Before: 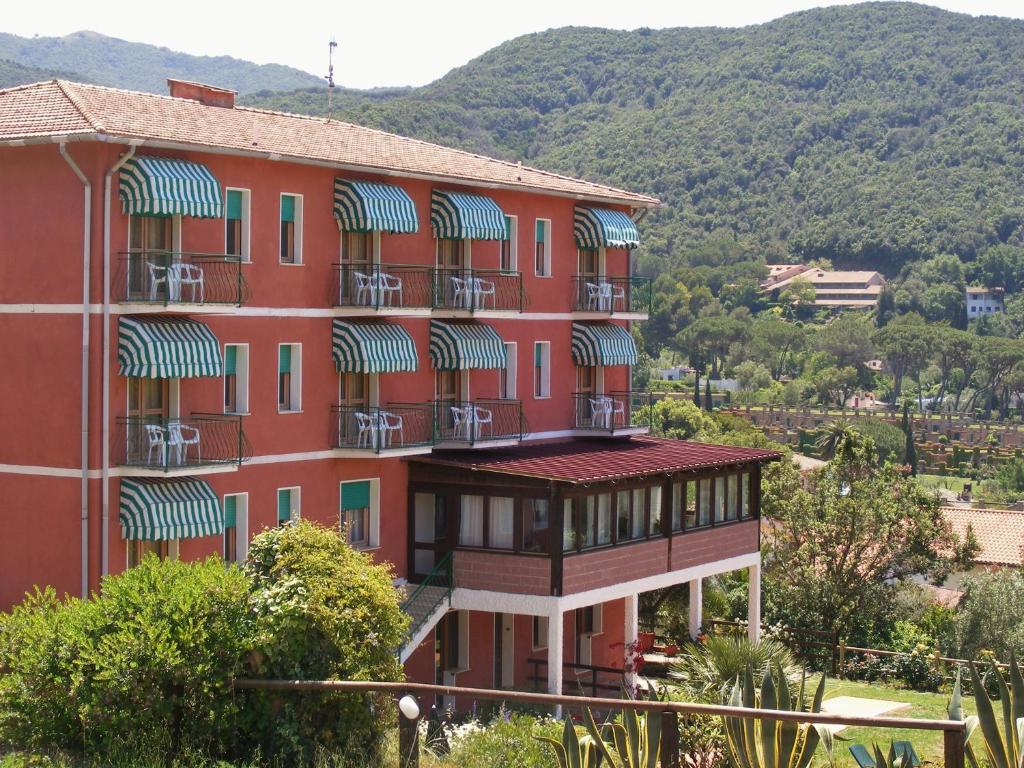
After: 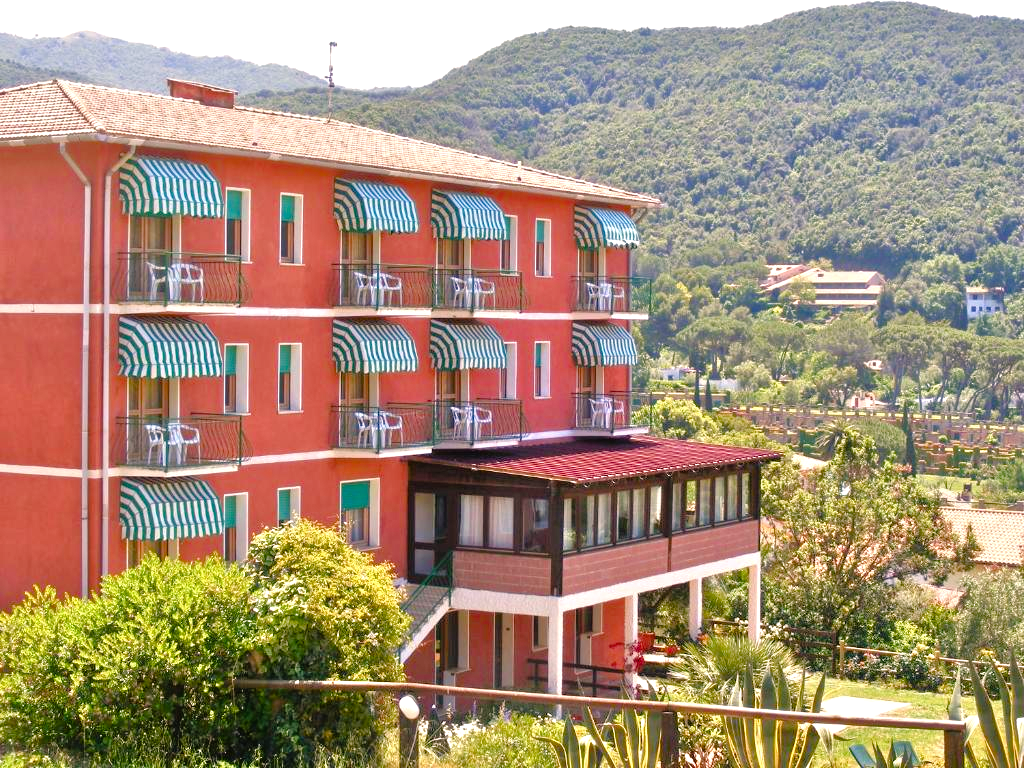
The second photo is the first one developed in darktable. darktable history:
tone equalizer: -7 EV 0.15 EV, -6 EV 0.6 EV, -5 EV 1.15 EV, -4 EV 1.33 EV, -3 EV 1.15 EV, -2 EV 0.6 EV, -1 EV 0.15 EV, mask exposure compensation -0.5 EV
color balance rgb: shadows lift › chroma 1%, shadows lift › hue 217.2°, power › hue 310.8°, highlights gain › chroma 2%, highlights gain › hue 44.4°, global offset › luminance 0.25%, global offset › hue 171.6°, perceptual saturation grading › global saturation 14.09%, perceptual saturation grading › highlights -30%, perceptual saturation grading › shadows 50.67%, global vibrance 25%, contrast 20%
